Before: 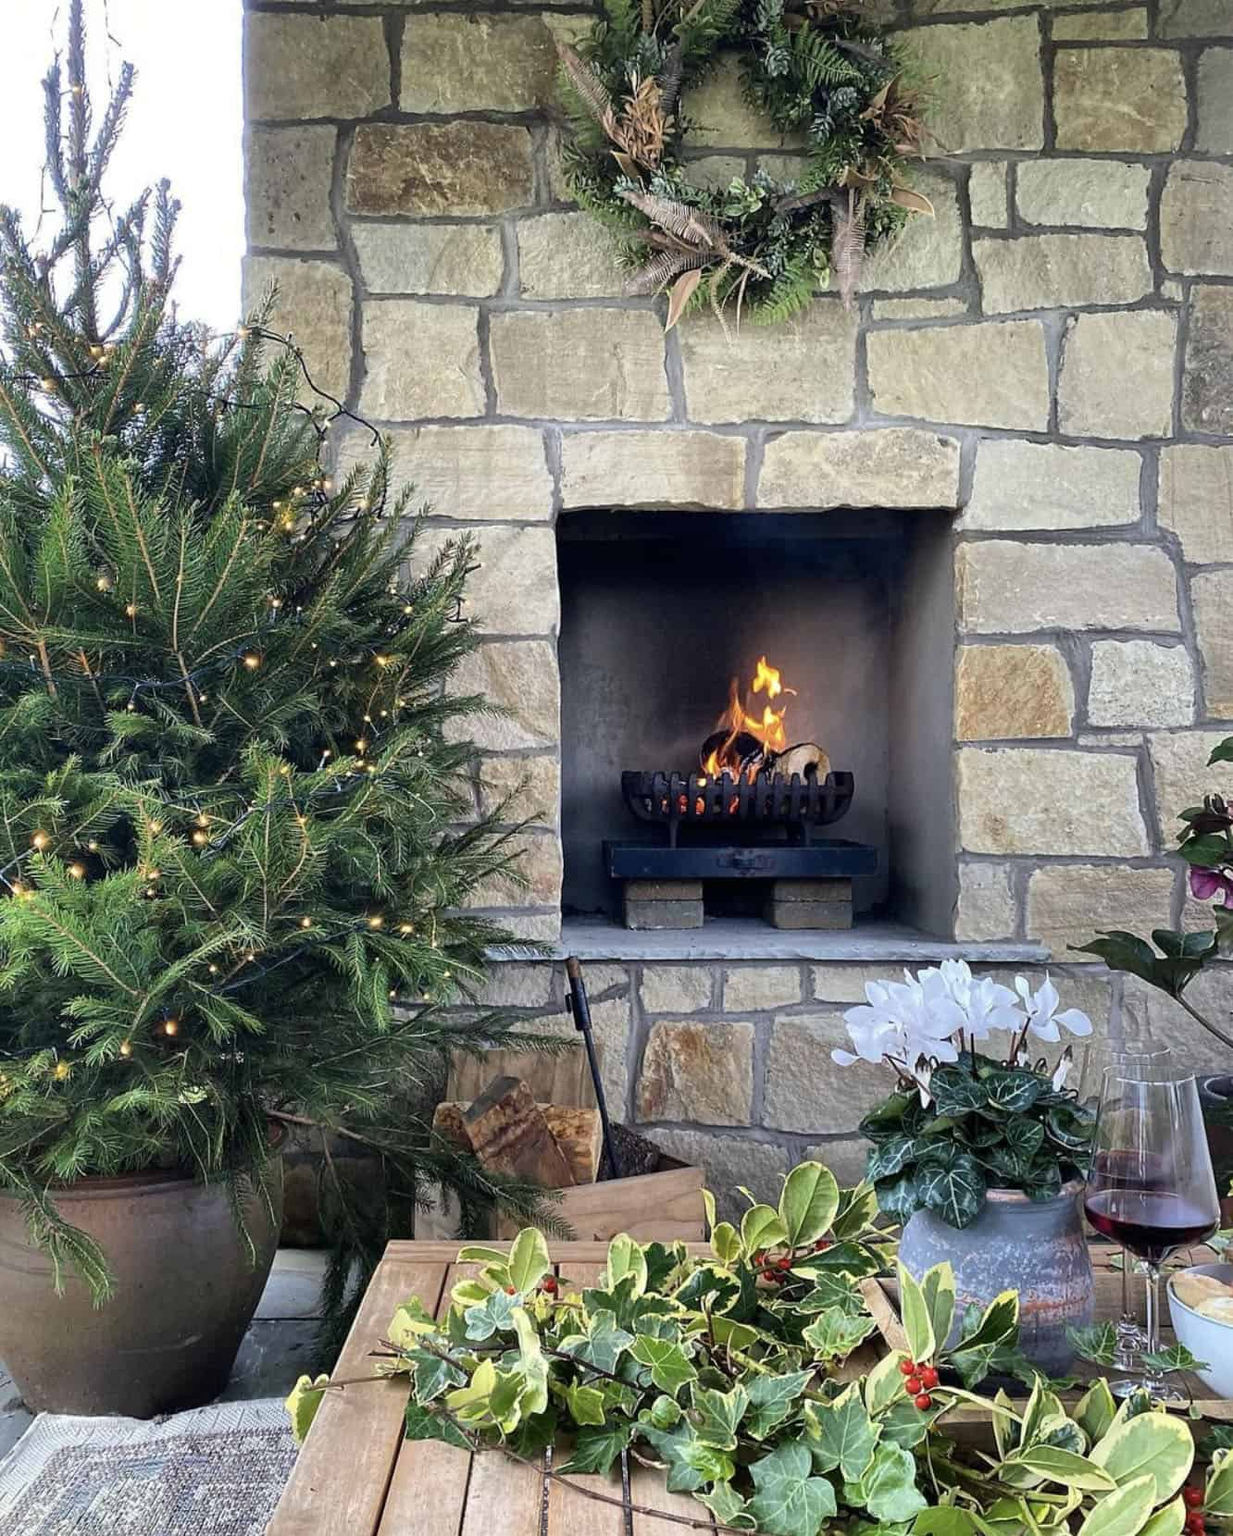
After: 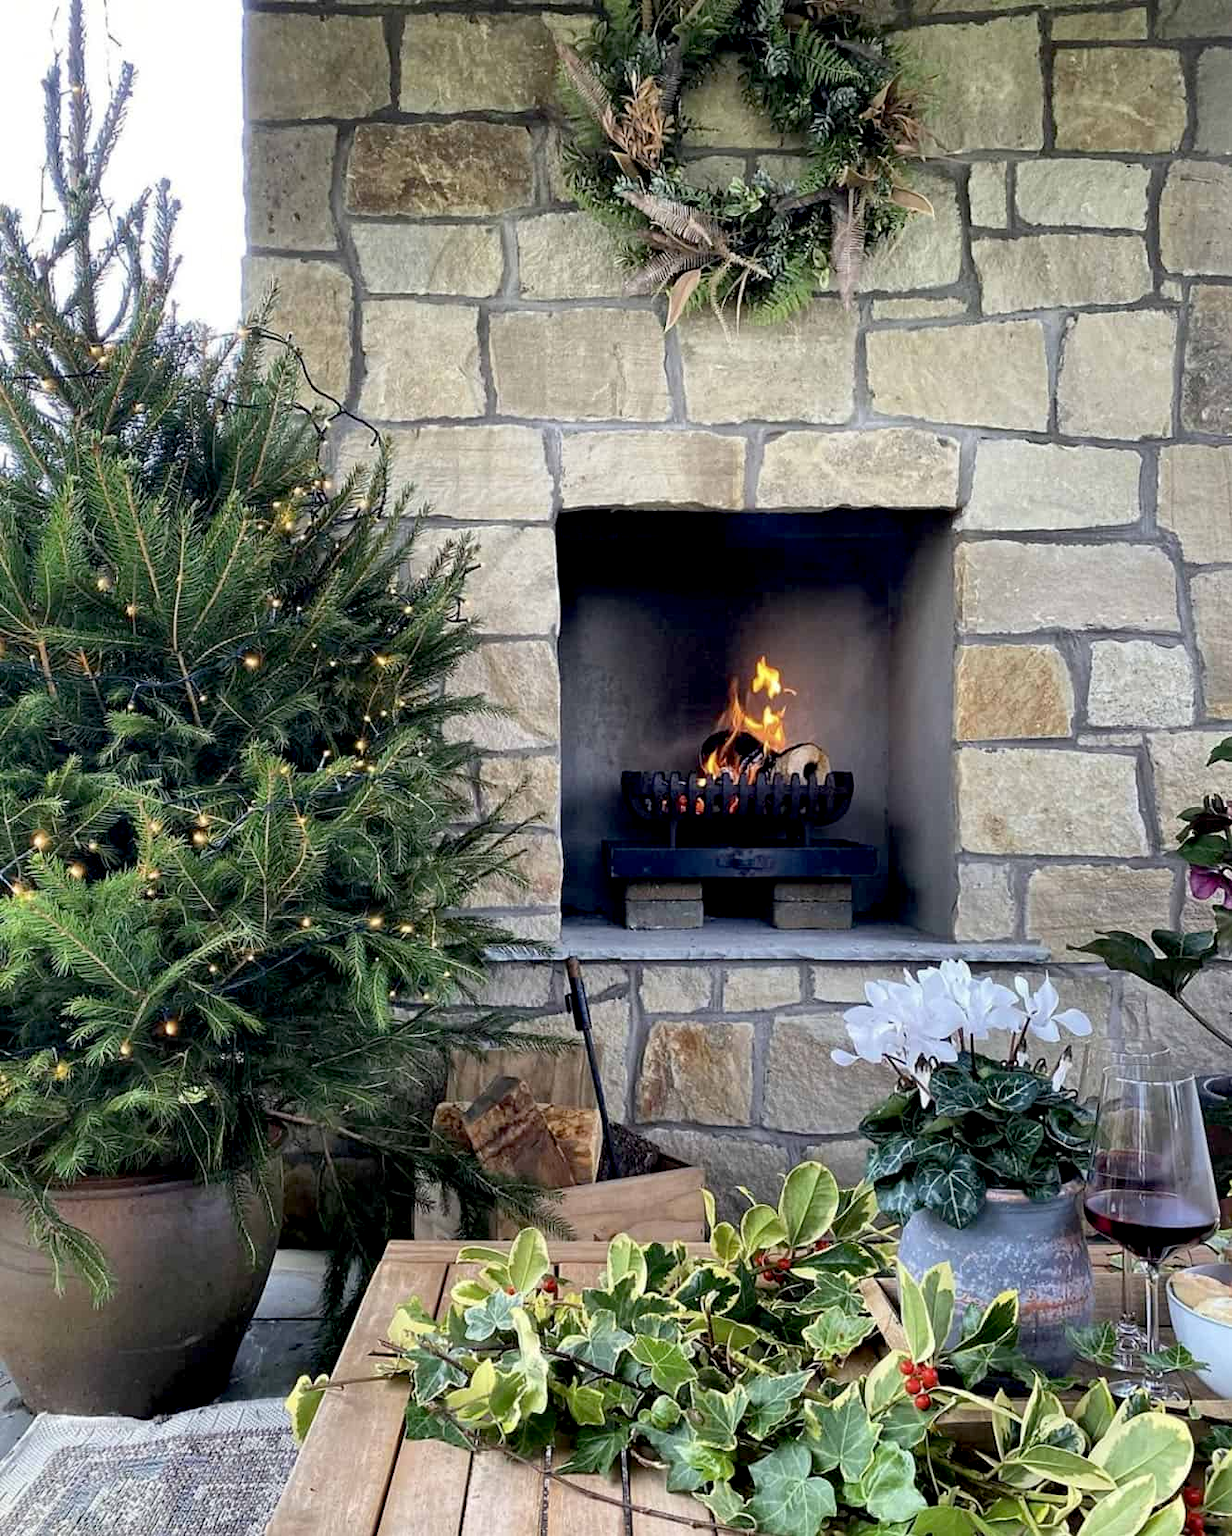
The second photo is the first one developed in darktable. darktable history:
exposure: black level correction 0.01, exposure 0.016 EV, compensate exposure bias true, compensate highlight preservation false
